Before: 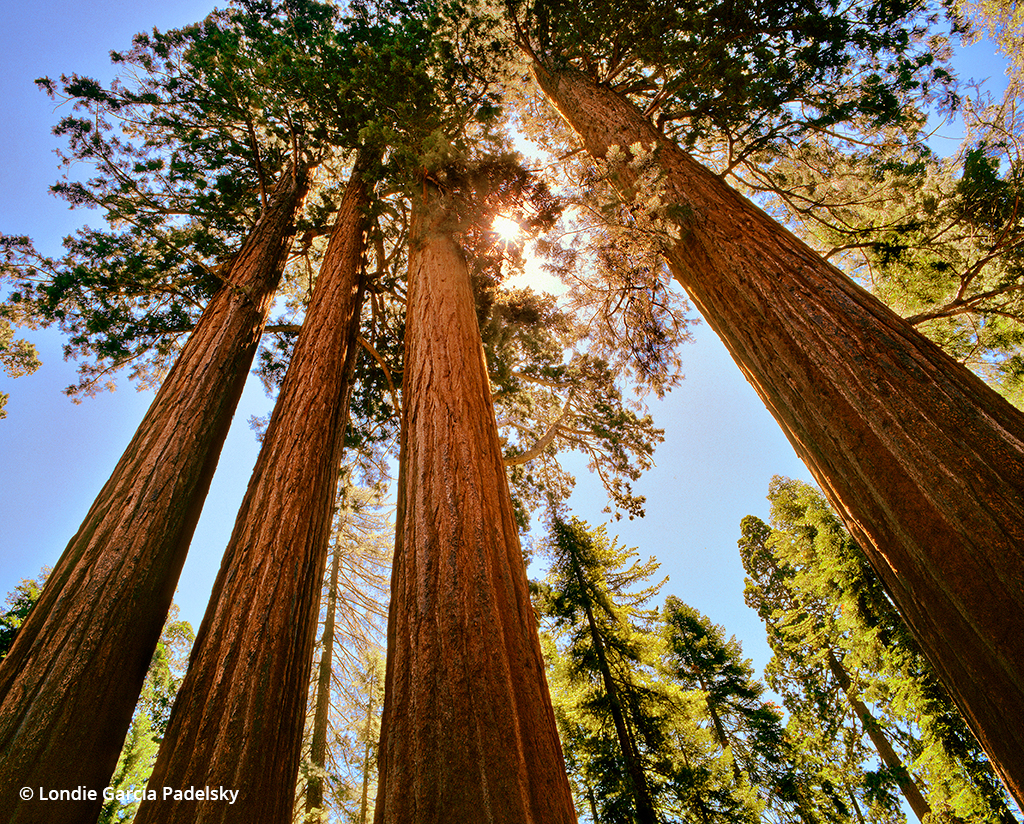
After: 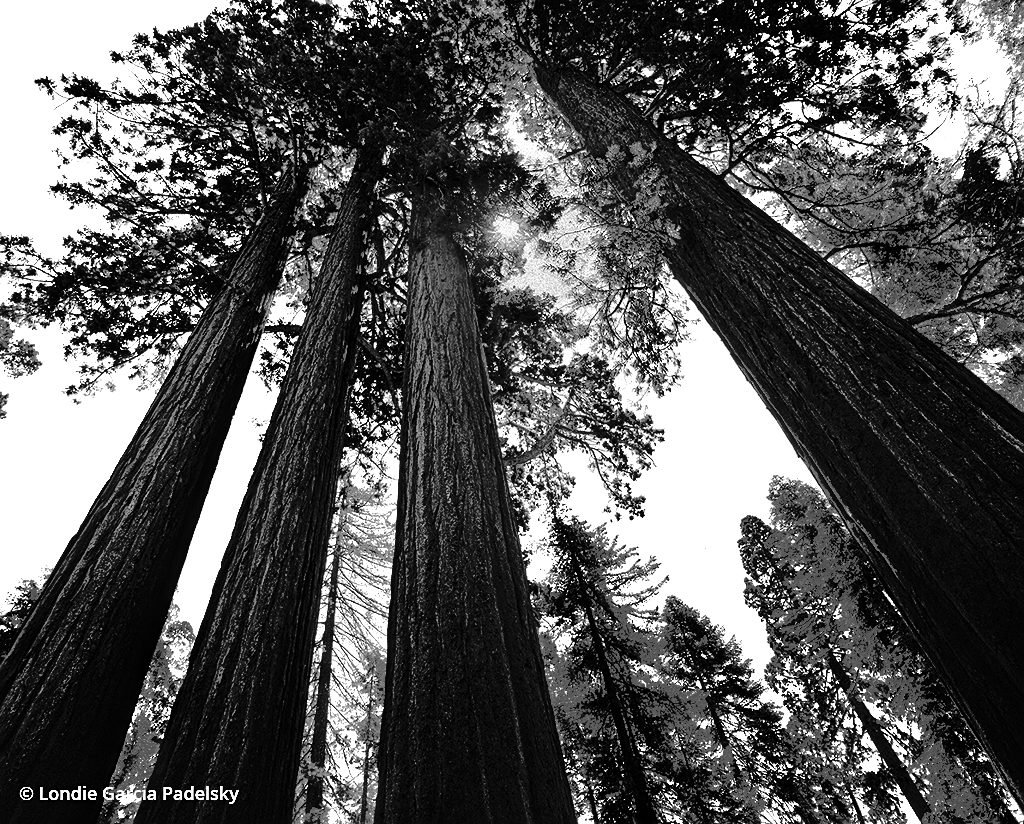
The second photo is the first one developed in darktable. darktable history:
contrast brightness saturation: contrast 0.921, brightness 0.196
color zones: curves: ch0 [(0.287, 0.048) (0.493, 0.484) (0.737, 0.816)]; ch1 [(0, 0) (0.143, 0) (0.286, 0) (0.429, 0) (0.571, 0) (0.714, 0) (0.857, 0)]
sharpen: on, module defaults
